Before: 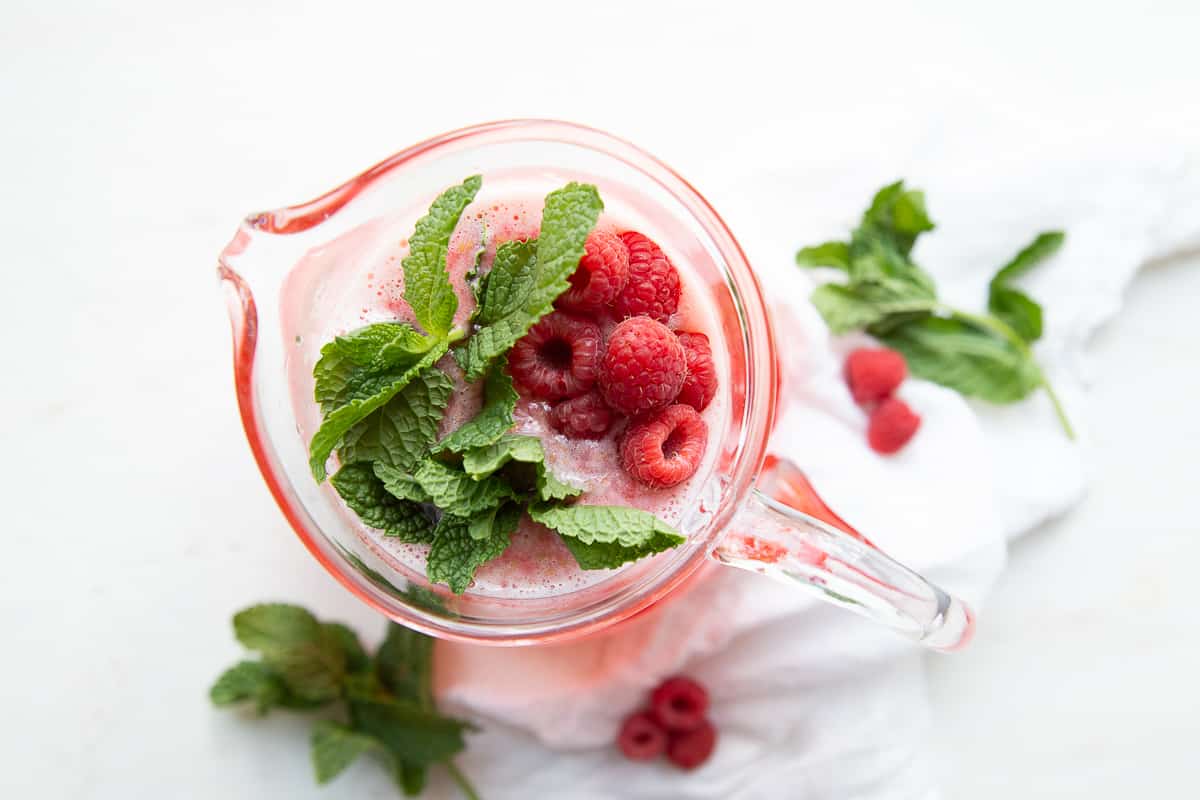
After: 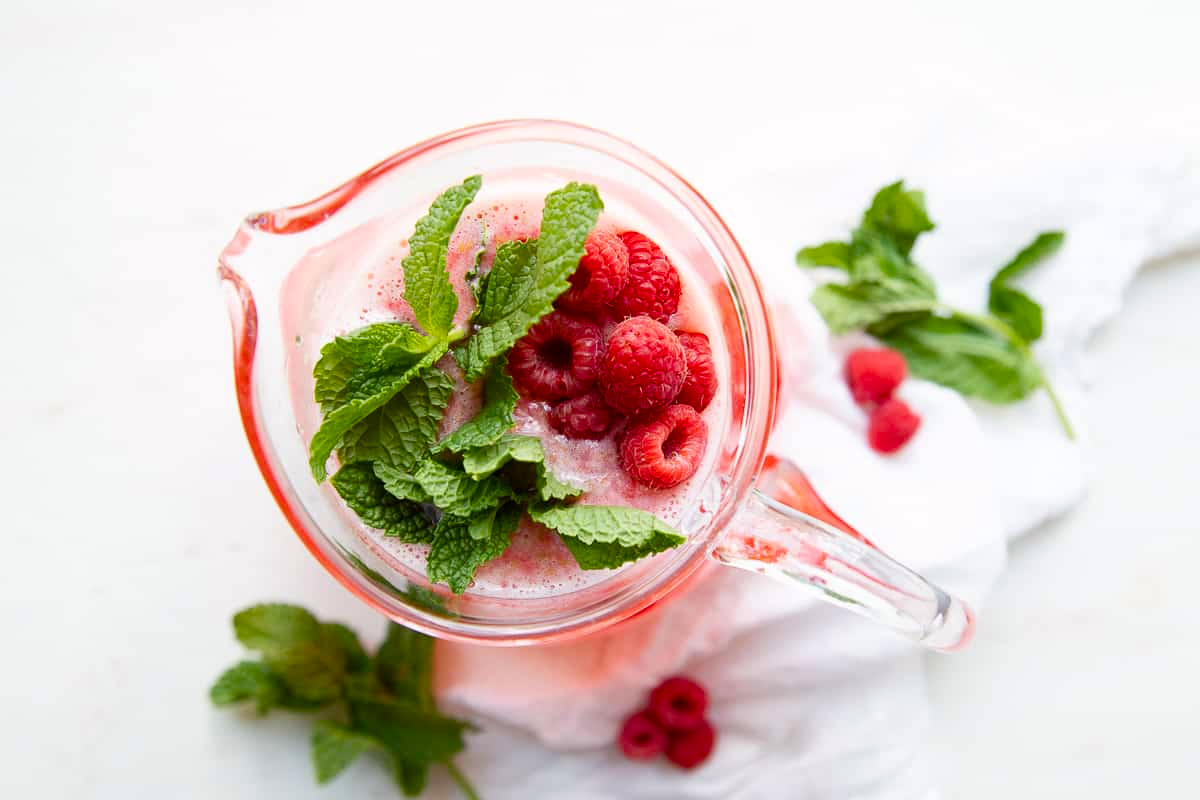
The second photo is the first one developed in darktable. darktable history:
color balance rgb: highlights gain › chroma 0.182%, highlights gain › hue 332.95°, perceptual saturation grading › global saturation 20%, perceptual saturation grading › highlights -24.781%, perceptual saturation grading › shadows 24.244%, global vibrance 25.548%
